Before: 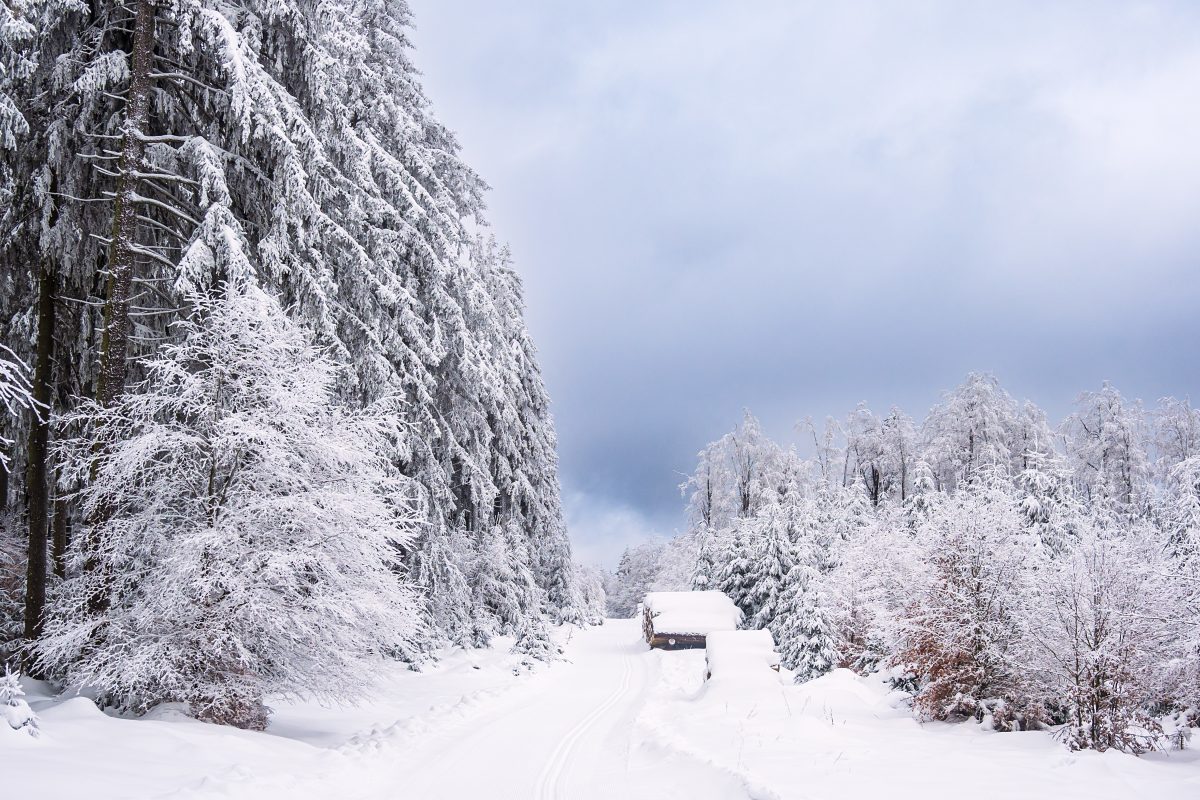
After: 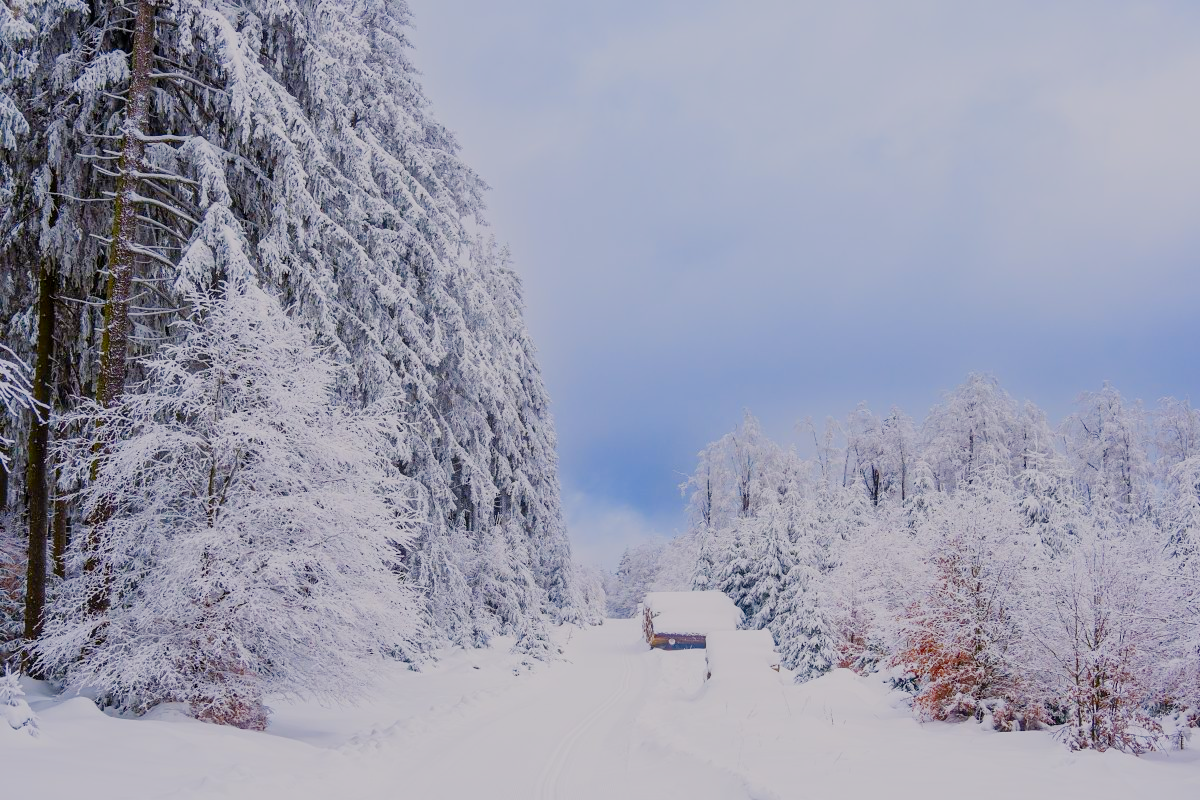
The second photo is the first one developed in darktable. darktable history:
filmic rgb: black relative exposure -7.65 EV, white relative exposure 4.56 EV, hardness 3.61
exposure: exposure 0.081 EV, compensate highlight preservation false
color balance rgb: shadows lift › chroma 1%, shadows lift › hue 113°, highlights gain › chroma 0.2%, highlights gain › hue 333°, perceptual saturation grading › global saturation 20%, perceptual saturation grading › highlights -50%, perceptual saturation grading › shadows 25%, contrast -20%
color contrast: green-magenta contrast 1.55, blue-yellow contrast 1.83
